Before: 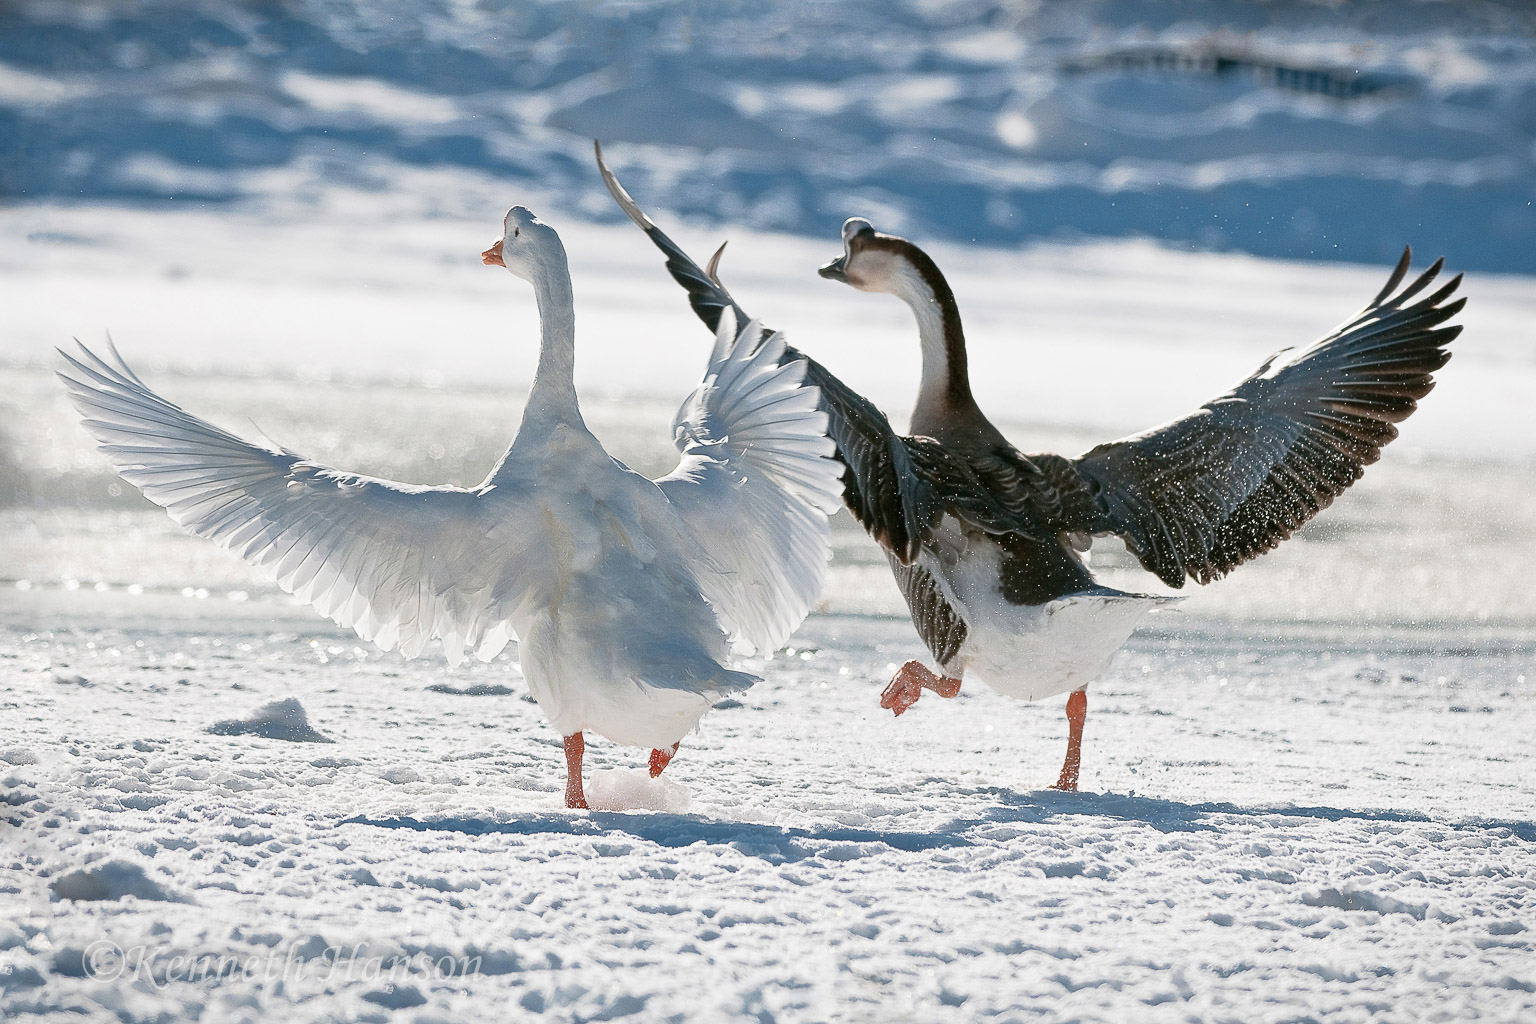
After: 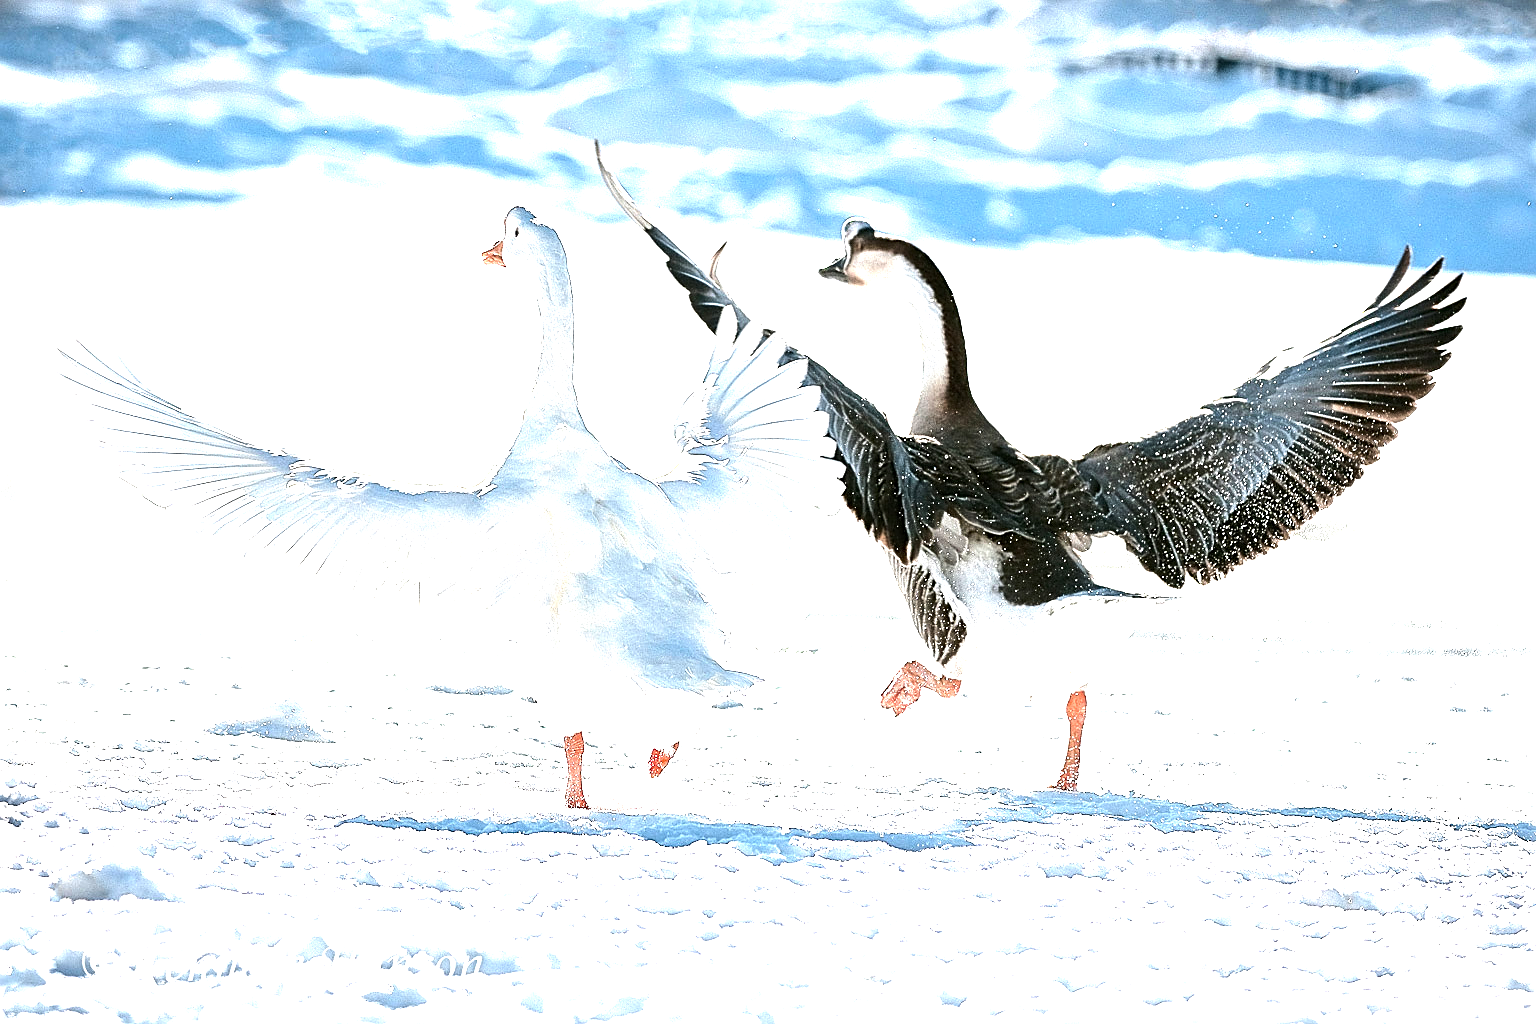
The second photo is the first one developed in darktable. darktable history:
sharpen: on, module defaults
tone equalizer: -8 EV -1.09 EV, -7 EV -1.01 EV, -6 EV -0.837 EV, -5 EV -0.569 EV, -3 EV 0.591 EV, -2 EV 0.851 EV, -1 EV 1.01 EV, +0 EV 1.06 EV, edges refinement/feathering 500, mask exposure compensation -1.57 EV, preserve details no
exposure: black level correction 0, exposure 1.101 EV, compensate highlight preservation false
